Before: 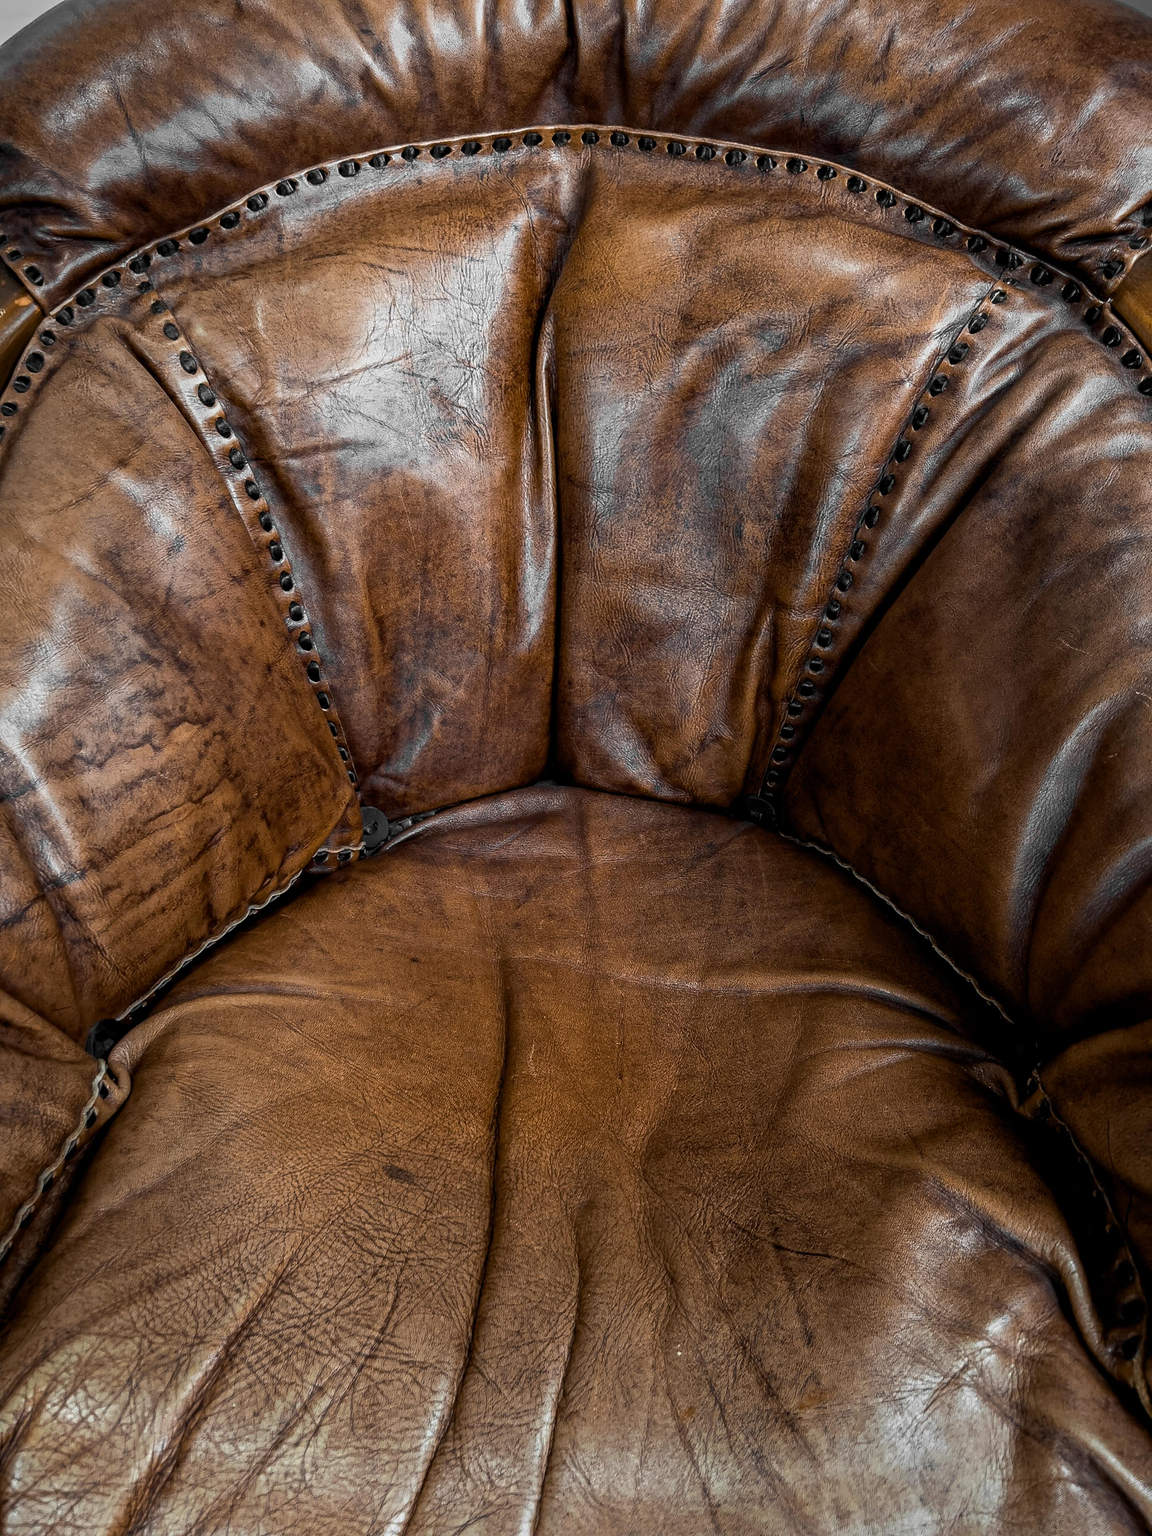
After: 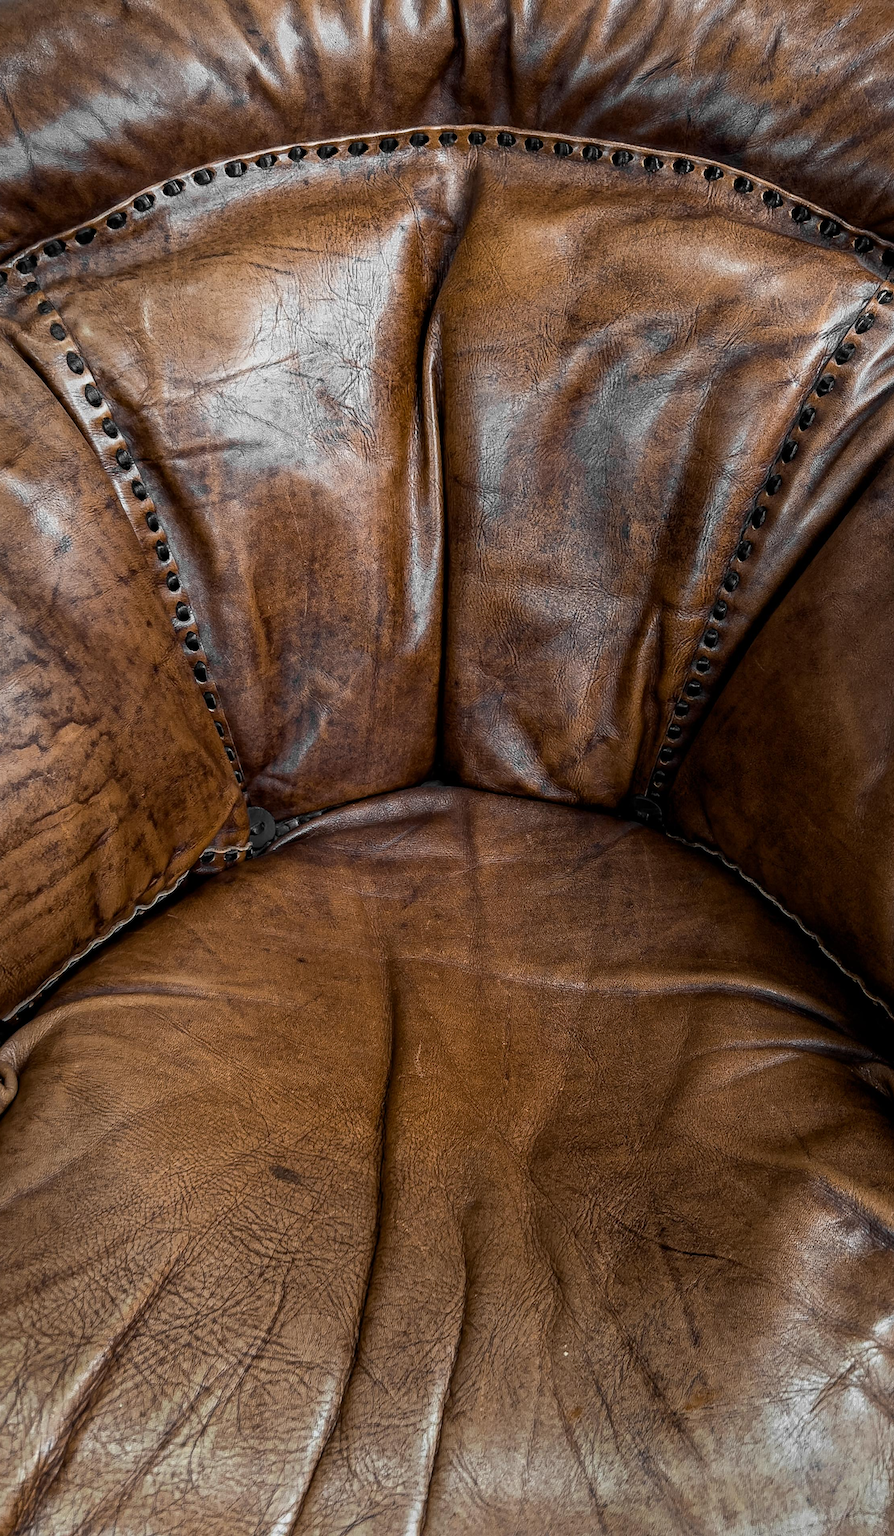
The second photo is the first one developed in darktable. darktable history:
crop: left 9.872%, right 12.465%
